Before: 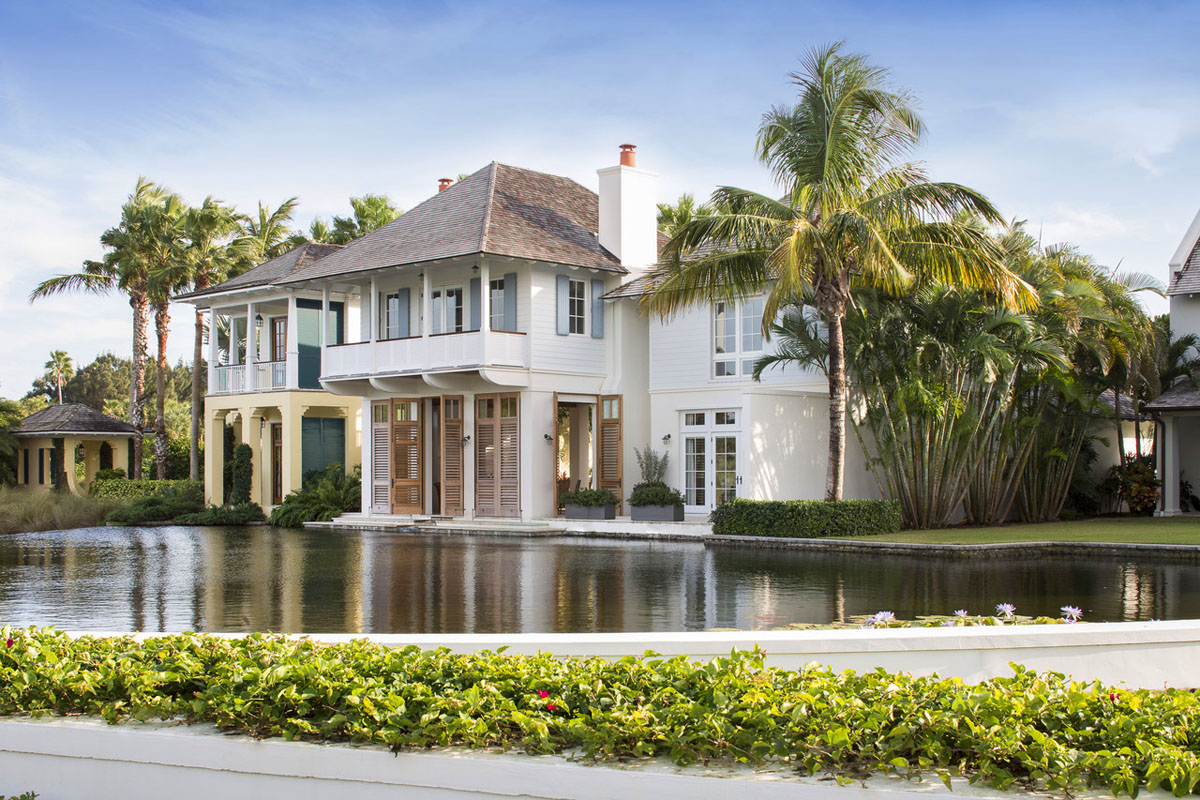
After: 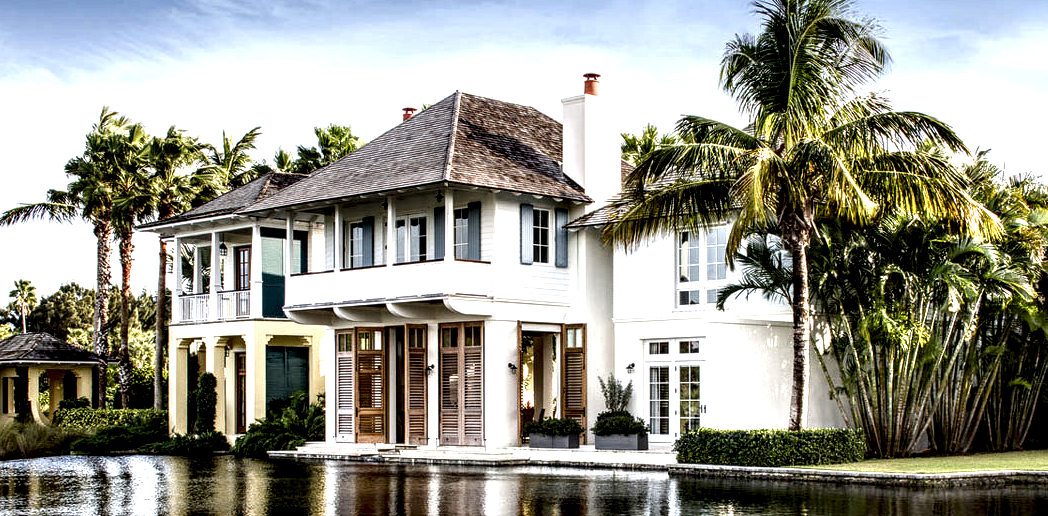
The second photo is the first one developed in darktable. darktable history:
color balance rgb: perceptual saturation grading › global saturation 20%, perceptual saturation grading › highlights -25%, perceptual saturation grading › shadows 25%
levels: levels [0, 0.492, 0.984]
local contrast: highlights 115%, shadows 42%, detail 293%
crop: left 3.015%, top 8.969%, right 9.647%, bottom 26.457%
